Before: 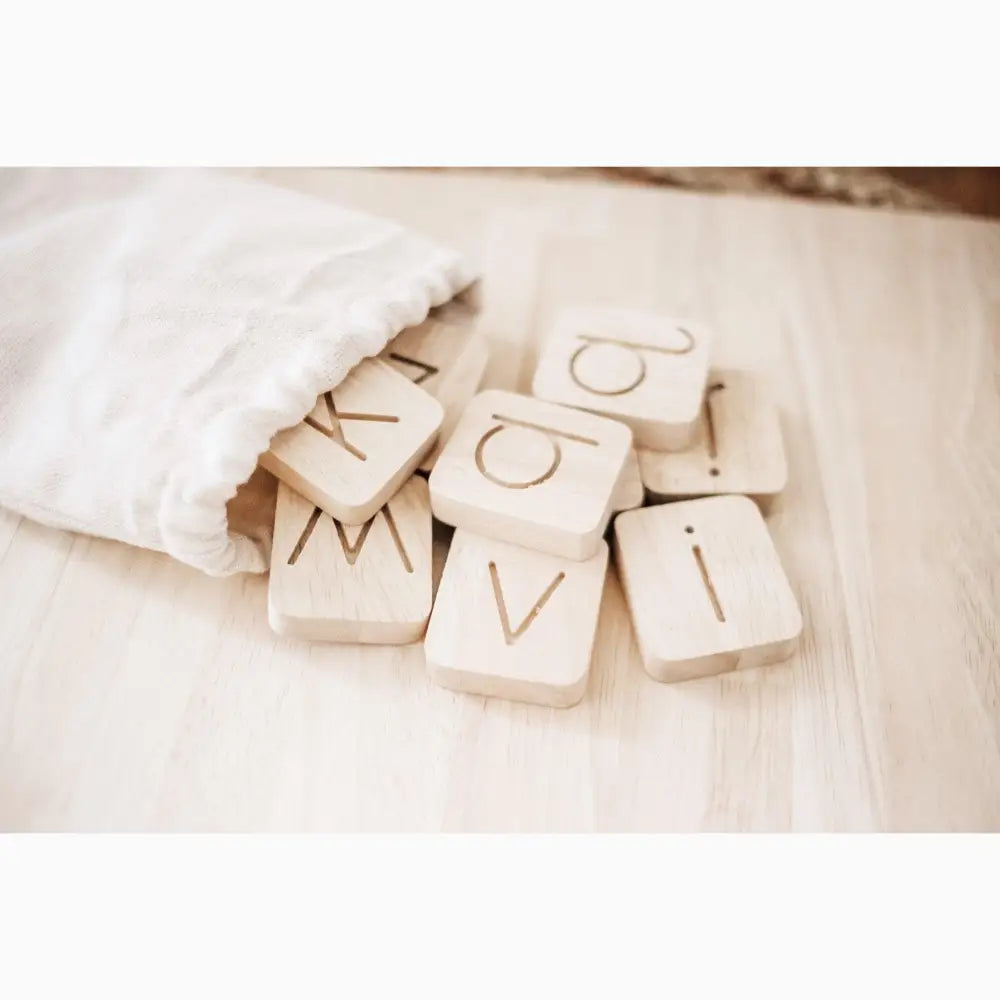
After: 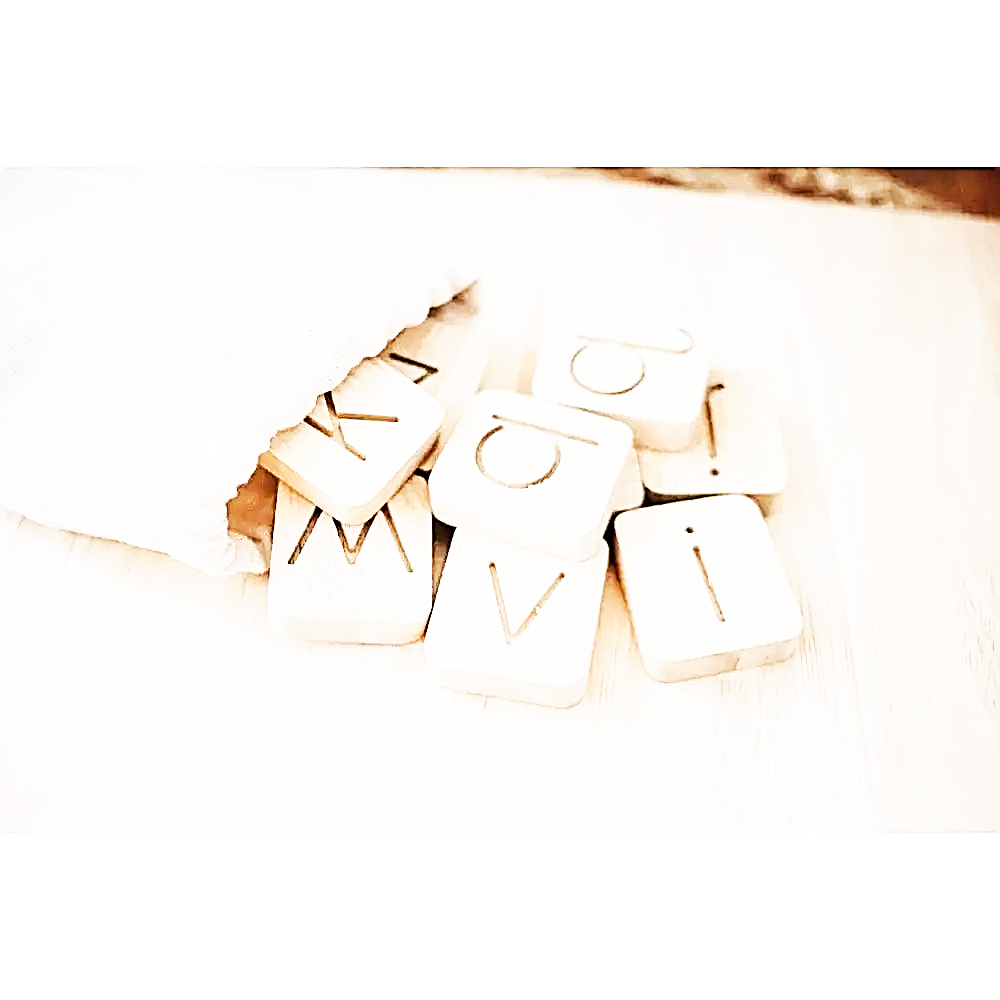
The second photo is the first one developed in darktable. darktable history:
base curve: curves: ch0 [(0, 0) (0.007, 0.004) (0.027, 0.03) (0.046, 0.07) (0.207, 0.54) (0.442, 0.872) (0.673, 0.972) (1, 1)], preserve colors none
sharpen: amount 2
